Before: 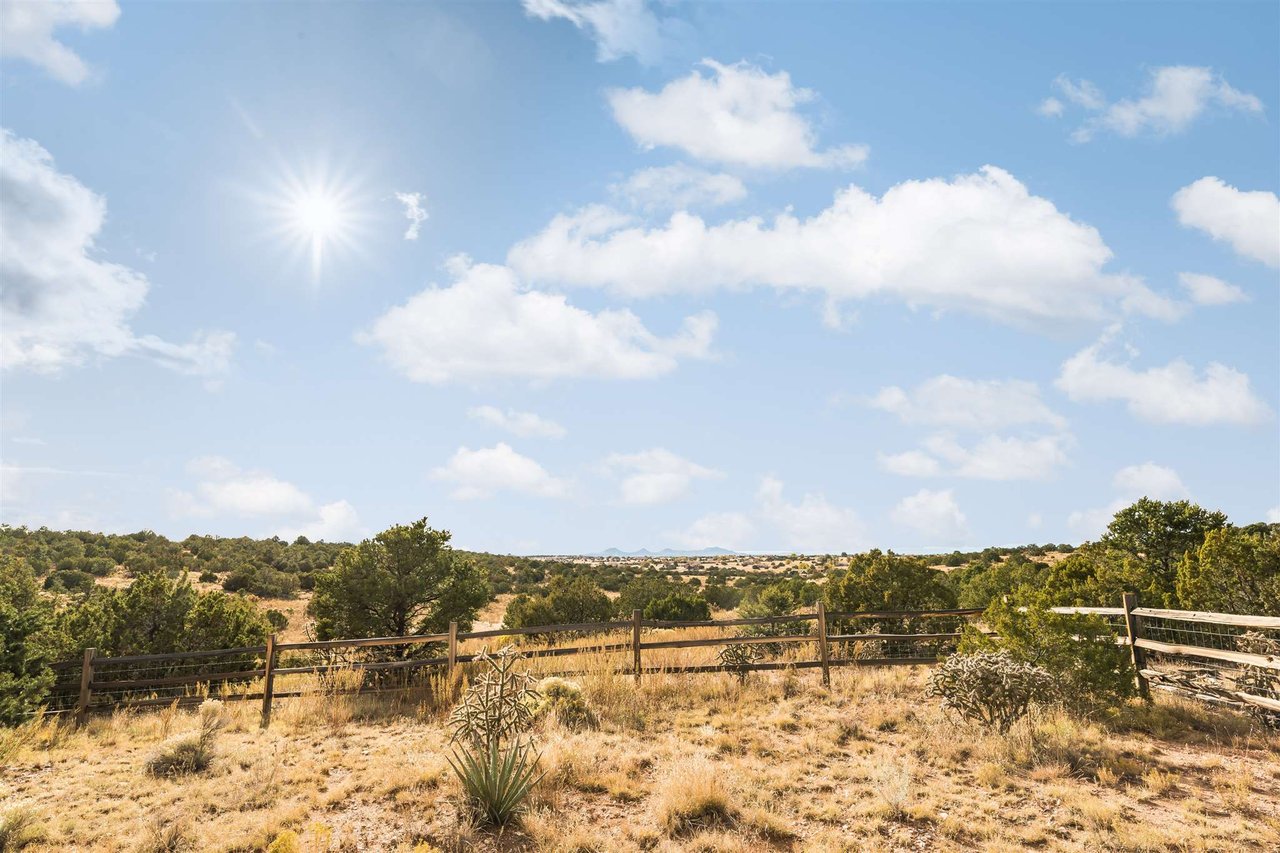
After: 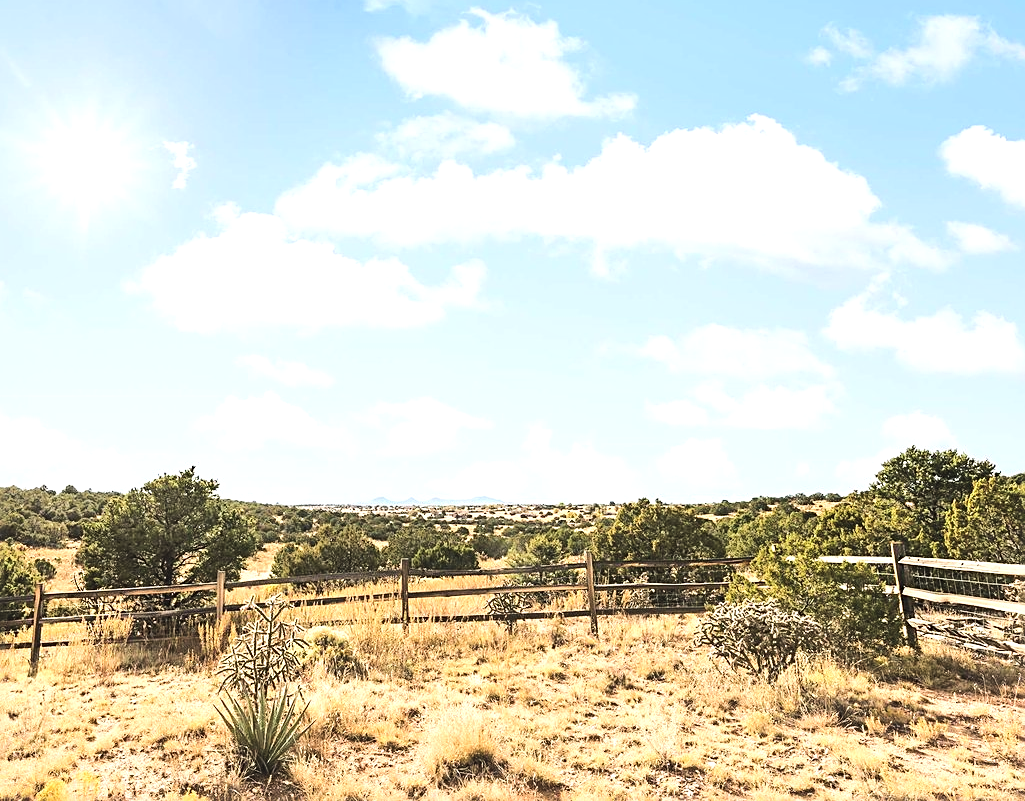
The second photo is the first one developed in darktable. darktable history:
local contrast: mode bilateral grid, contrast 21, coarseness 50, detail 130%, midtone range 0.2
crop and rotate: left 18.176%, top 6.007%, right 1.733%
sharpen: on, module defaults
exposure: black level correction -0.015, exposure -0.125 EV, compensate highlight preservation false
contrast brightness saturation: saturation -0.057
tone curve: curves: ch0 [(0, 0) (0.003, 0.003) (0.011, 0.014) (0.025, 0.031) (0.044, 0.055) (0.069, 0.086) (0.1, 0.124) (0.136, 0.168) (0.177, 0.22) (0.224, 0.278) (0.277, 0.344) (0.335, 0.426) (0.399, 0.515) (0.468, 0.597) (0.543, 0.672) (0.623, 0.746) (0.709, 0.815) (0.801, 0.881) (0.898, 0.939) (1, 1)], color space Lab, linked channels, preserve colors none
tone equalizer: -8 EV -0.784 EV, -7 EV -0.718 EV, -6 EV -0.63 EV, -5 EV -0.424 EV, -3 EV 0.389 EV, -2 EV 0.6 EV, -1 EV 0.691 EV, +0 EV 0.75 EV, edges refinement/feathering 500, mask exposure compensation -1.57 EV, preserve details no
